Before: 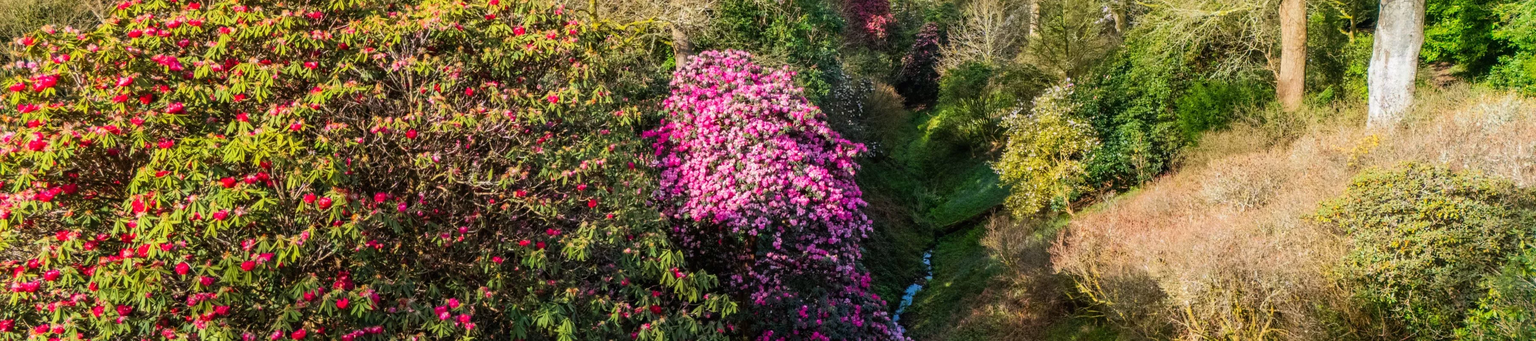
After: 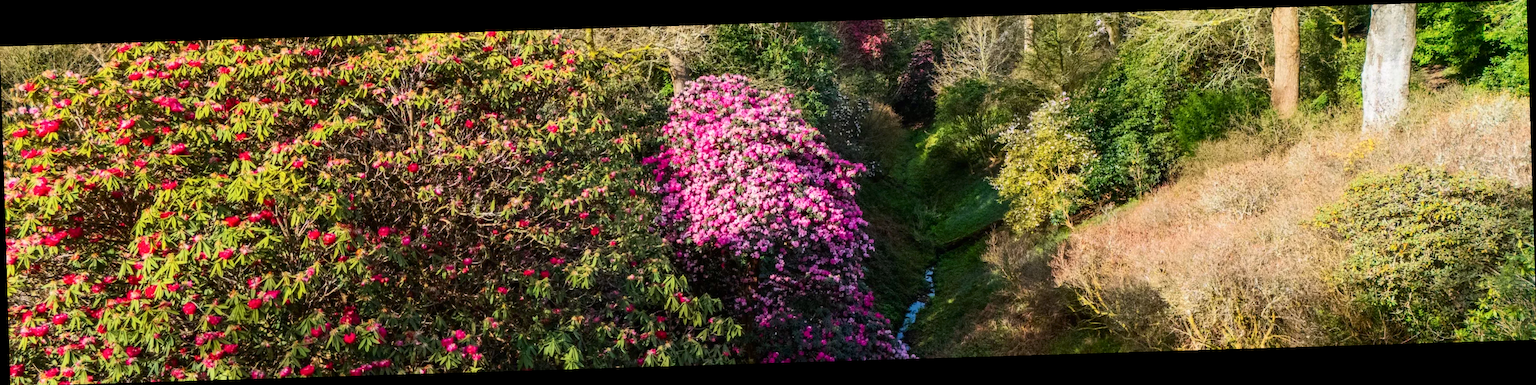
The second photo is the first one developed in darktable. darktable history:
contrast brightness saturation: contrast 0.14
rotate and perspective: rotation -1.75°, automatic cropping off
